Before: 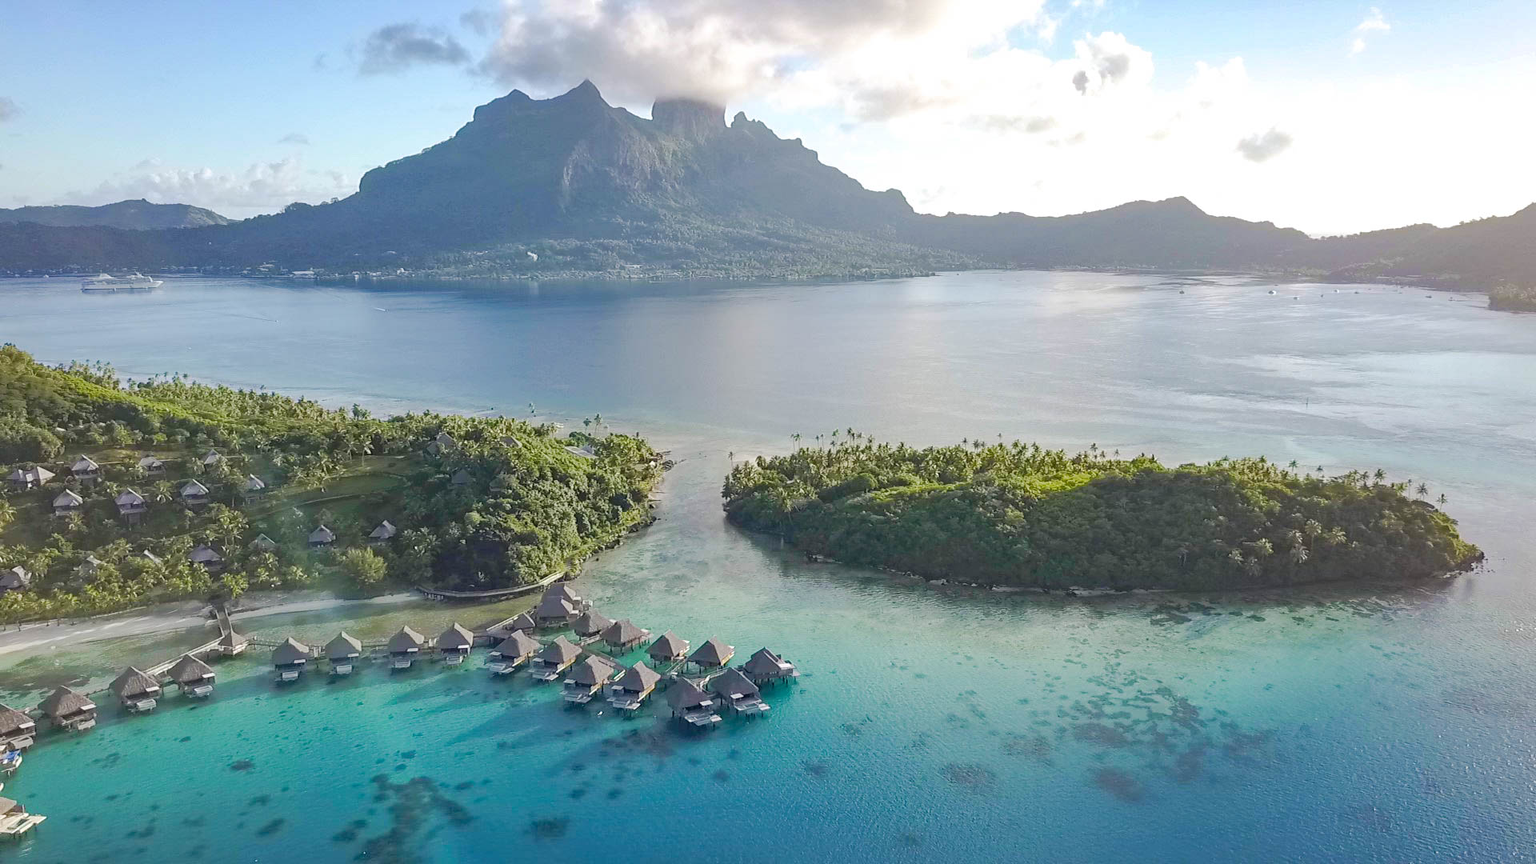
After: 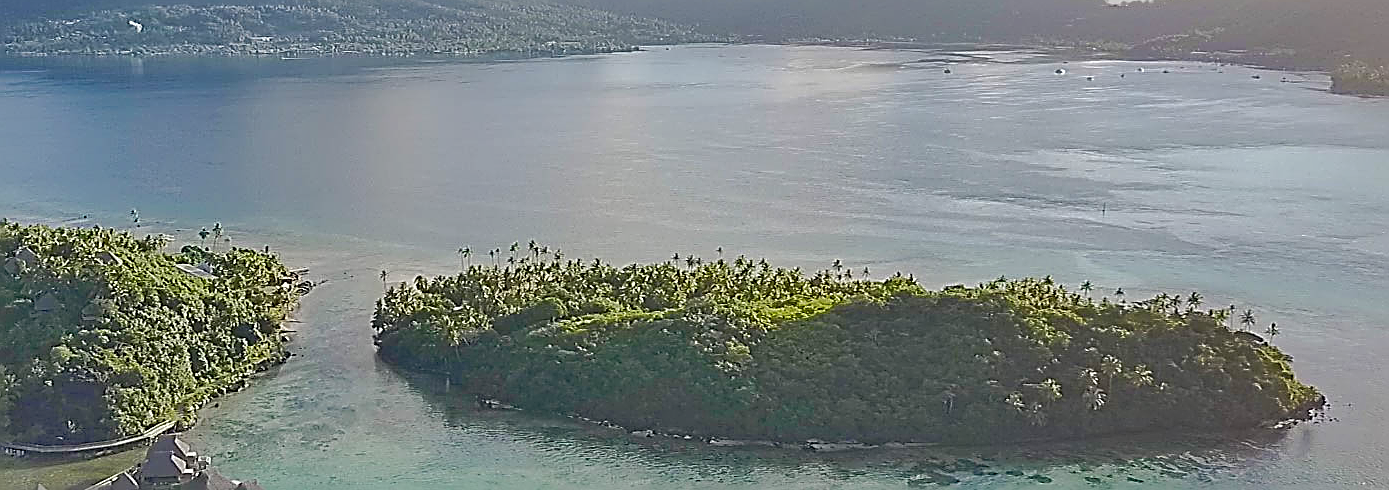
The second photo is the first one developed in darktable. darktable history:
tone equalizer: -8 EV -0.026 EV, -7 EV 0.012 EV, -6 EV -0.007 EV, -5 EV 0.006 EV, -4 EV -0.04 EV, -3 EV -0.231 EV, -2 EV -0.691 EV, -1 EV -0.96 EV, +0 EV -0.975 EV
shadows and highlights: on, module defaults
sharpen: amount 1.983
exposure: exposure 0.656 EV, compensate exposure bias true, compensate highlight preservation false
crop and rotate: left 27.628%, top 27.225%, bottom 27.377%
